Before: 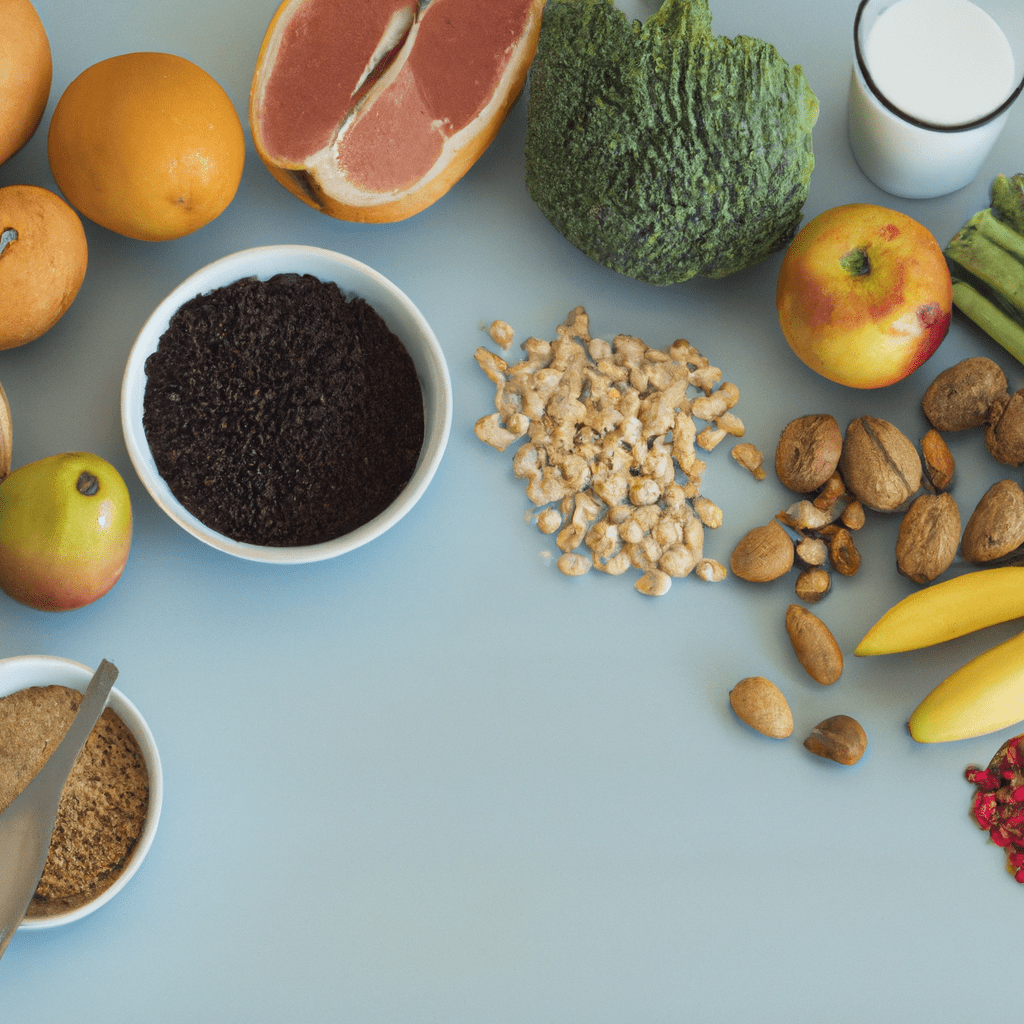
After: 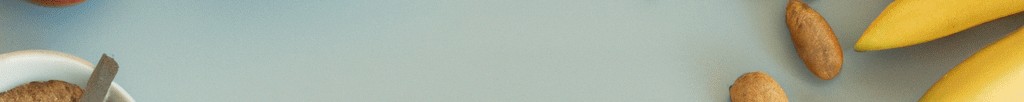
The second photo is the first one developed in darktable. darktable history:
white balance: red 1.045, blue 0.932
crop and rotate: top 59.084%, bottom 30.916%
